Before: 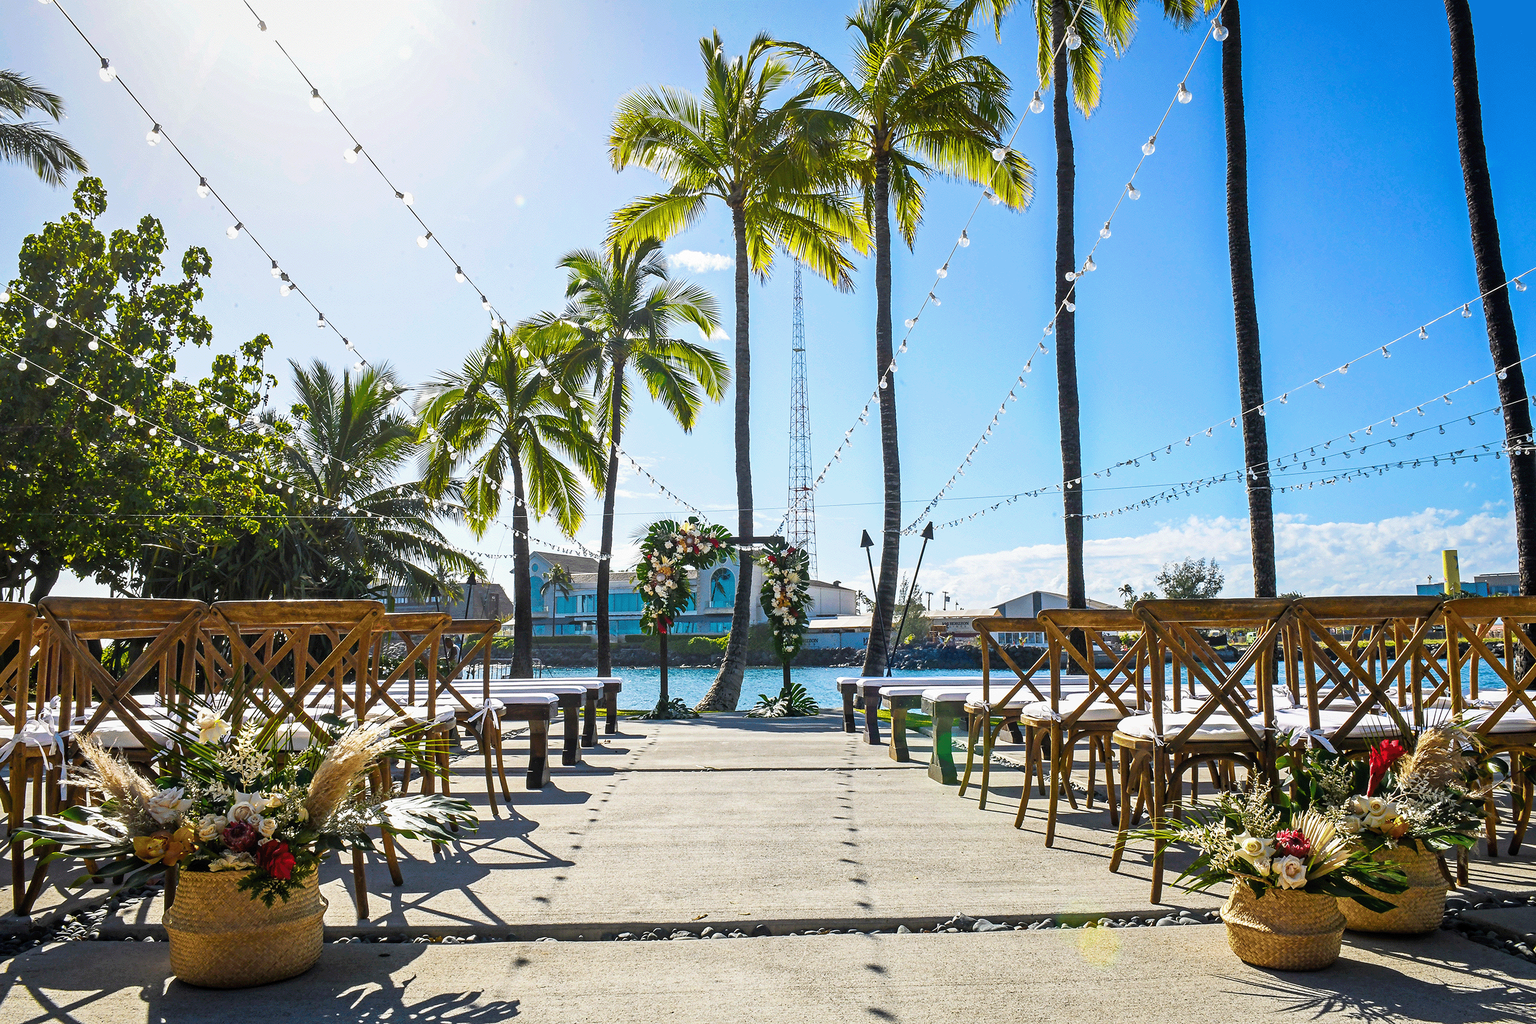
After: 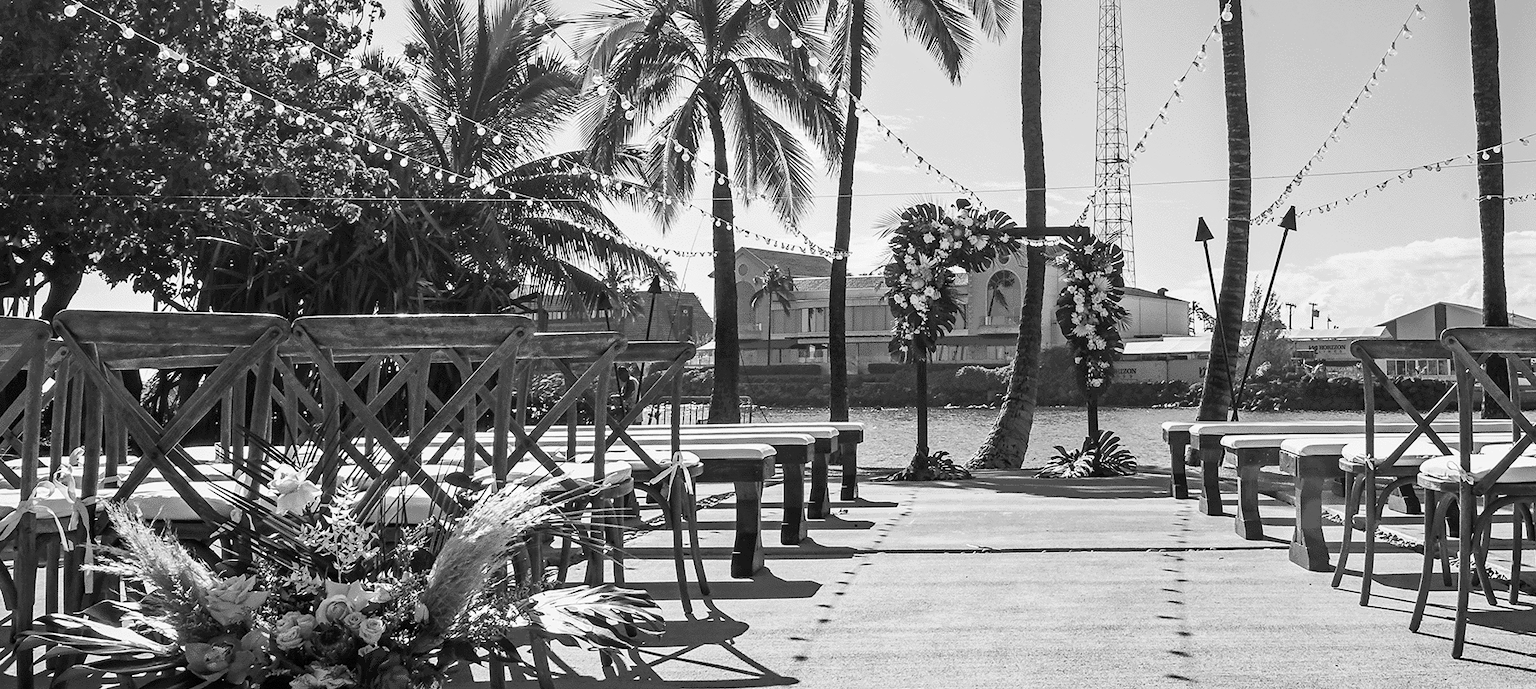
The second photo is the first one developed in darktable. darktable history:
crop: top 36.498%, right 27.964%, bottom 14.995%
monochrome: a -6.99, b 35.61, size 1.4
